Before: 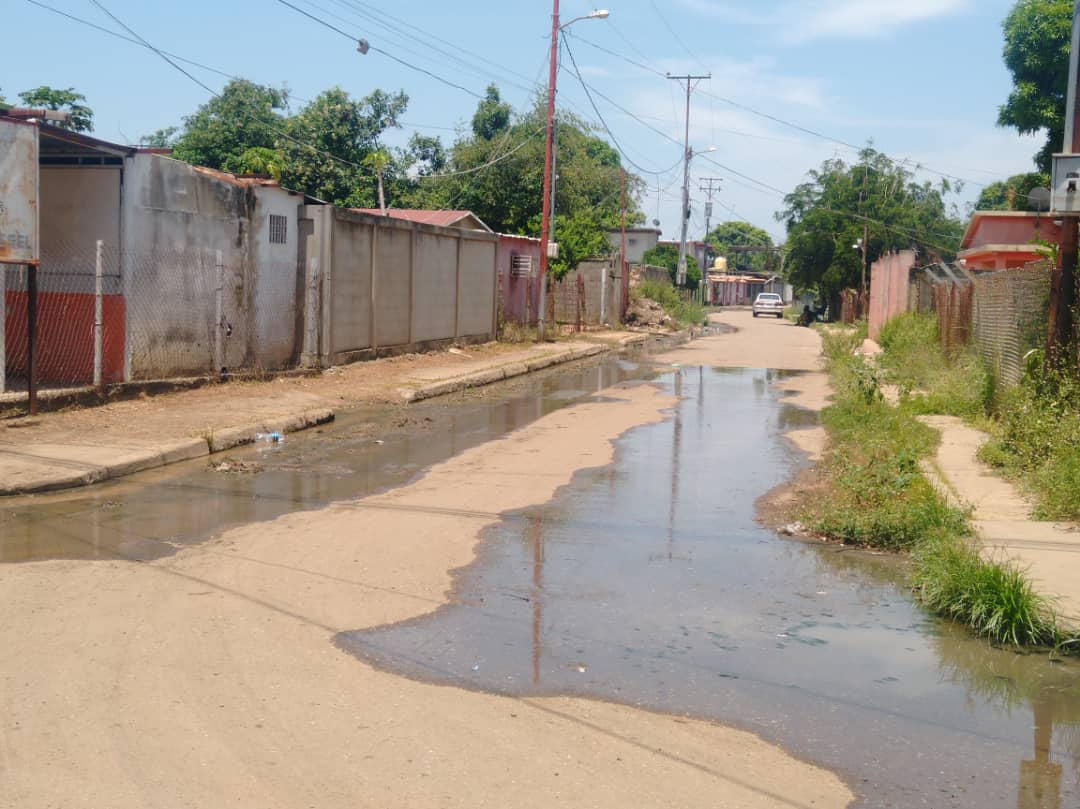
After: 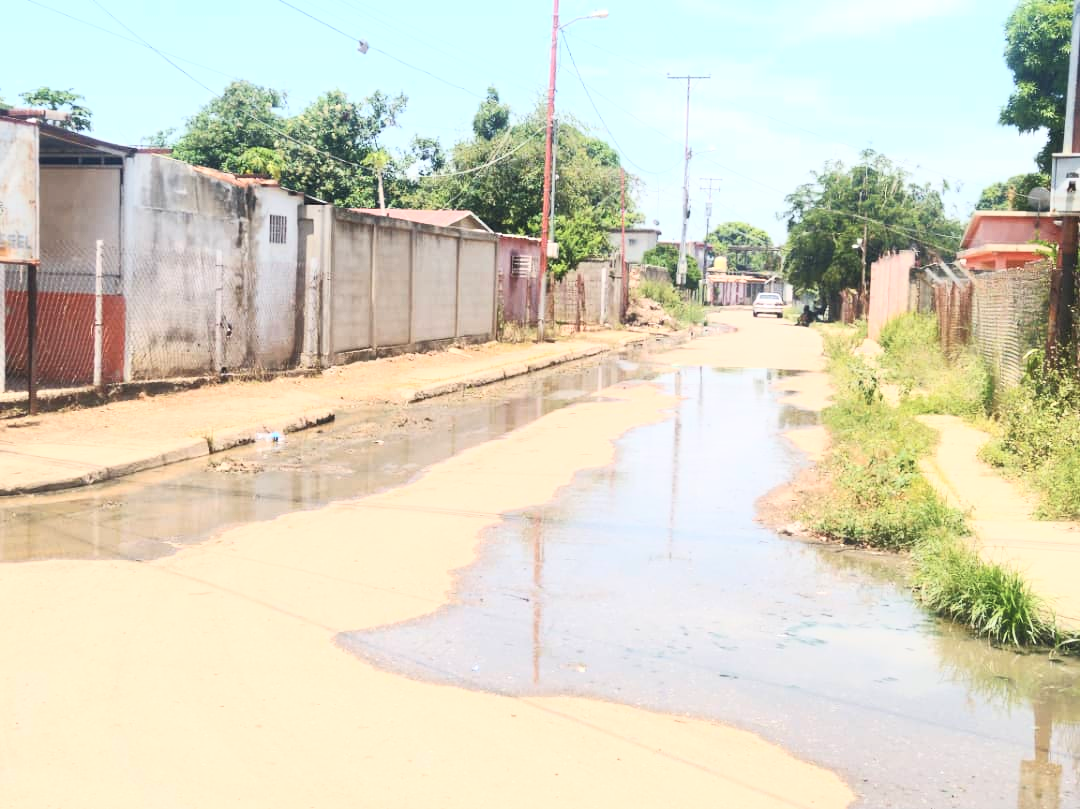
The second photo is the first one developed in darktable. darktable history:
exposure: exposure 0.376 EV, compensate highlight preservation false
contrast brightness saturation: contrast 0.39, brightness 0.53
